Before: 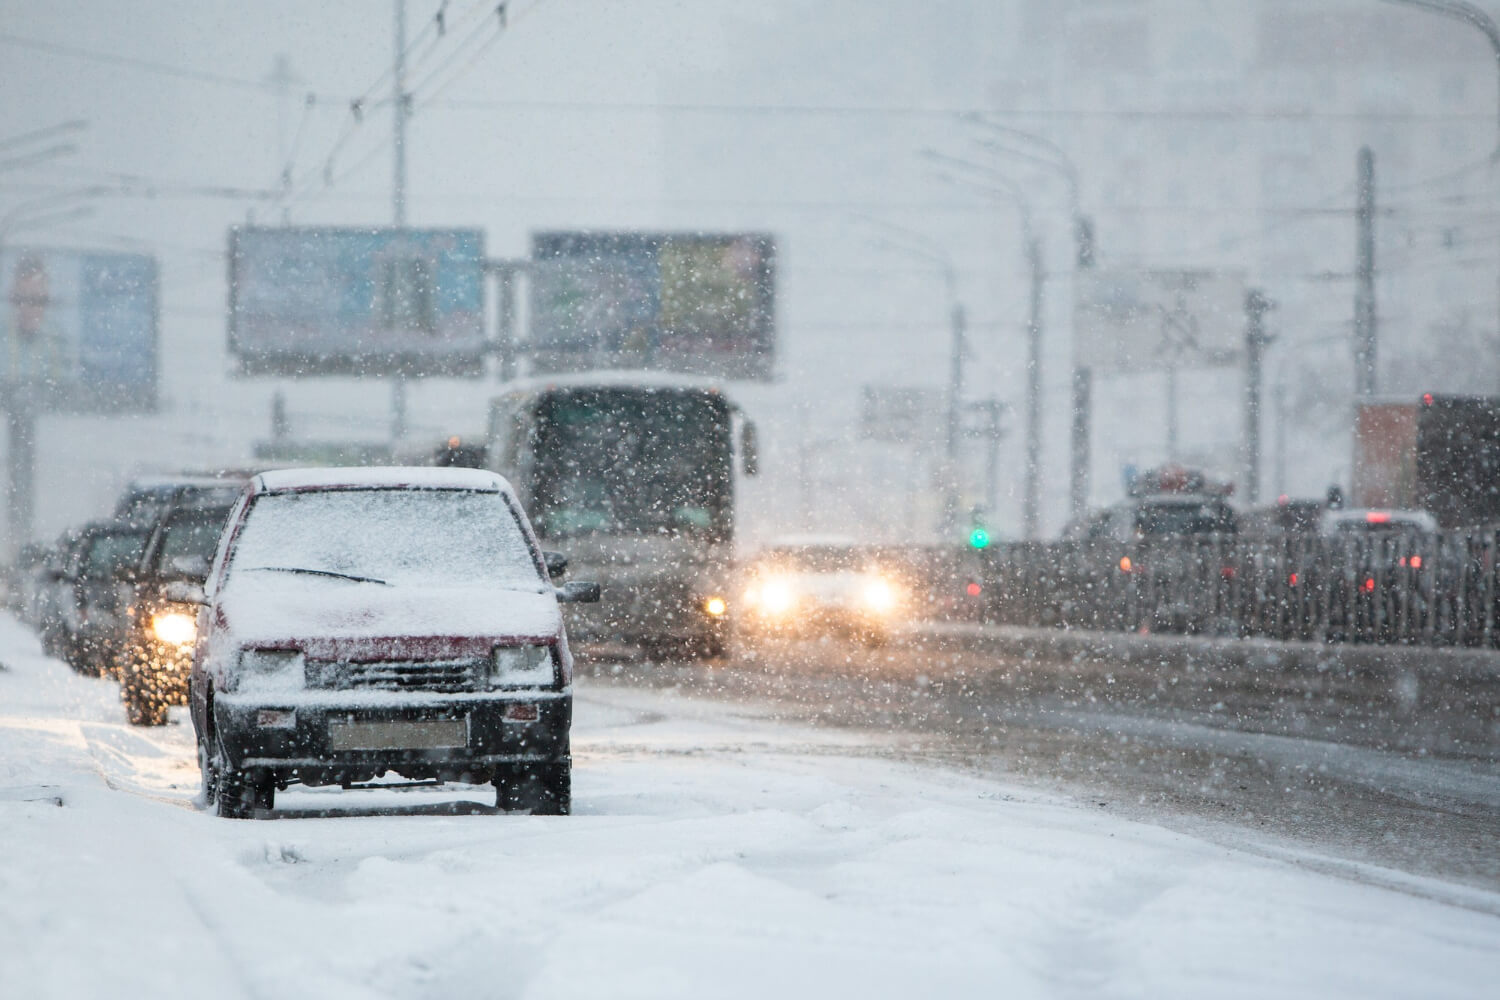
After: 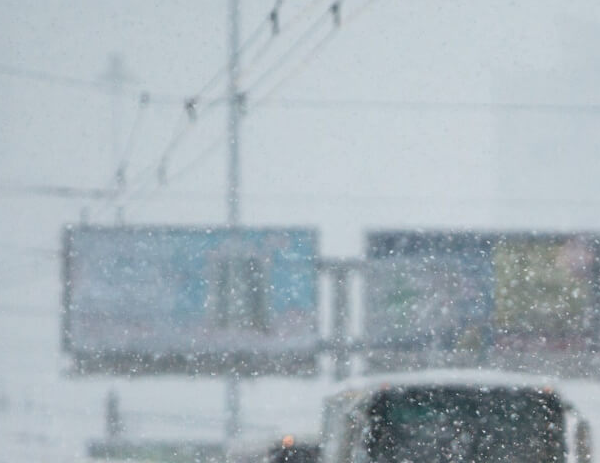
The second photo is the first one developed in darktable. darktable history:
crop and rotate: left 11.107%, top 0.114%, right 48.831%, bottom 53.57%
